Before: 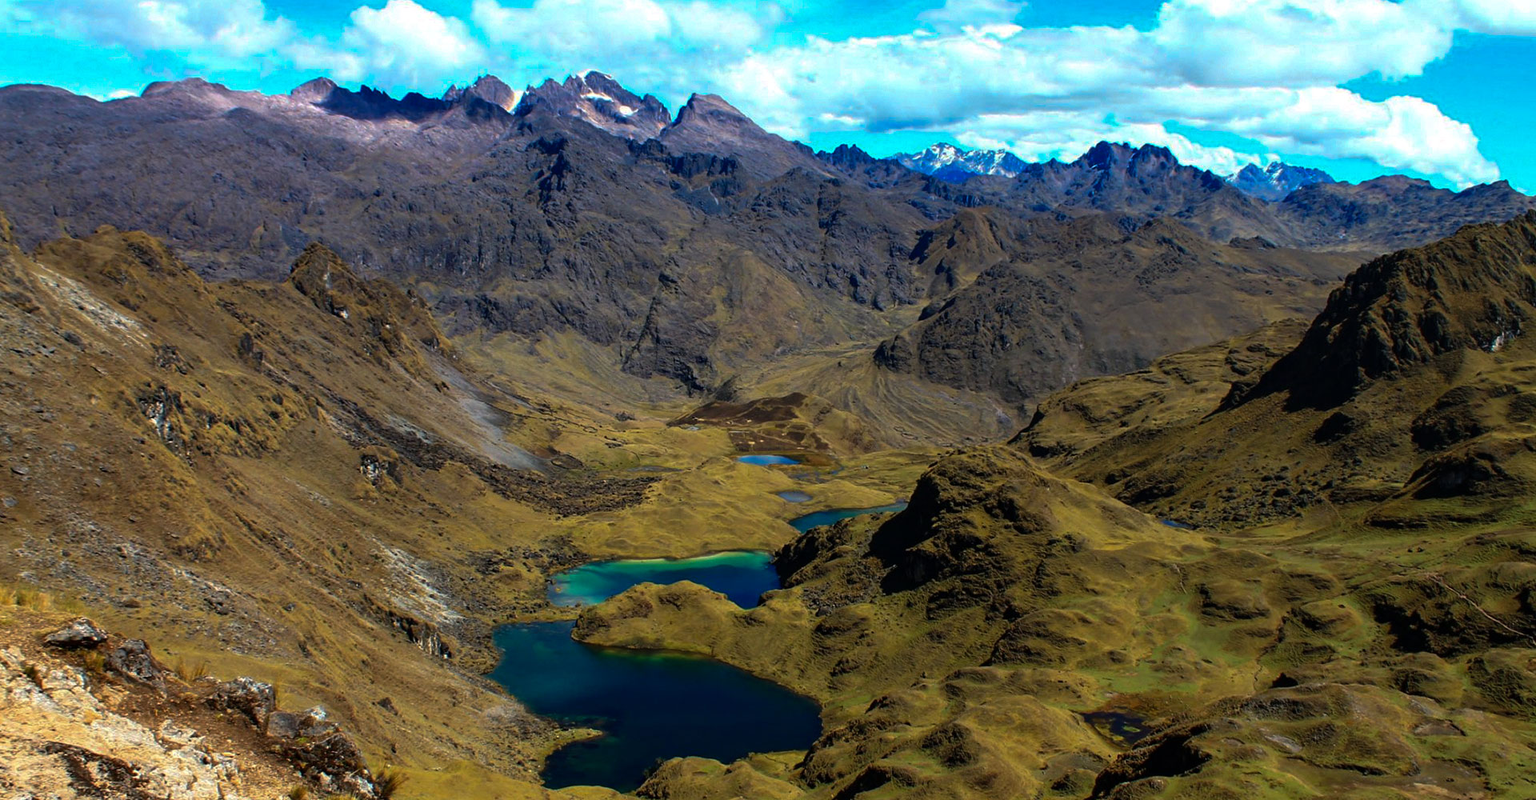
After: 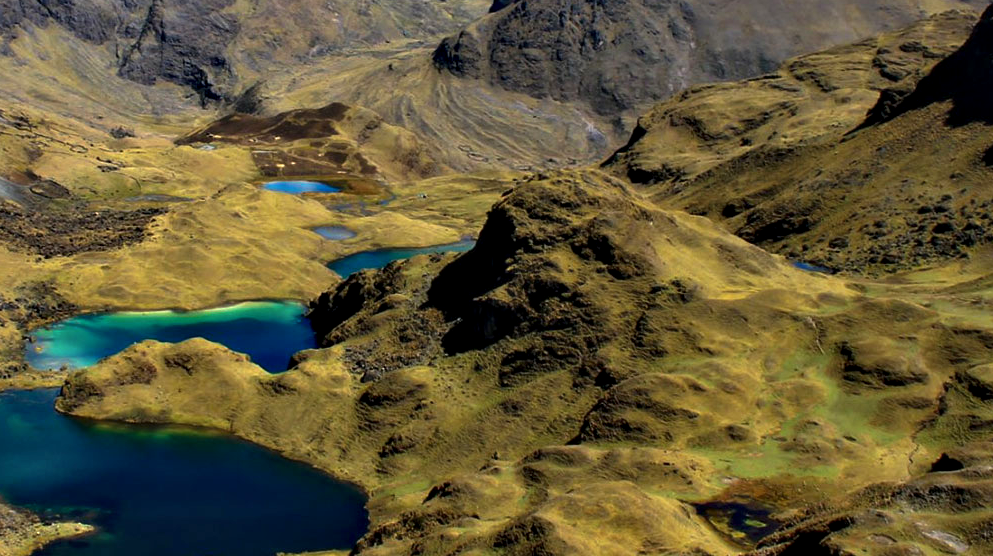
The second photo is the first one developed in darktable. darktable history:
crop: left 34.365%, top 38.895%, right 13.785%, bottom 5.455%
contrast equalizer: octaves 7, y [[0.514, 0.573, 0.581, 0.508, 0.5, 0.5], [0.5 ×6], [0.5 ×6], [0 ×6], [0 ×6]]
exposure: black level correction 0, exposure 0.691 EV, compensate exposure bias true, compensate highlight preservation false
